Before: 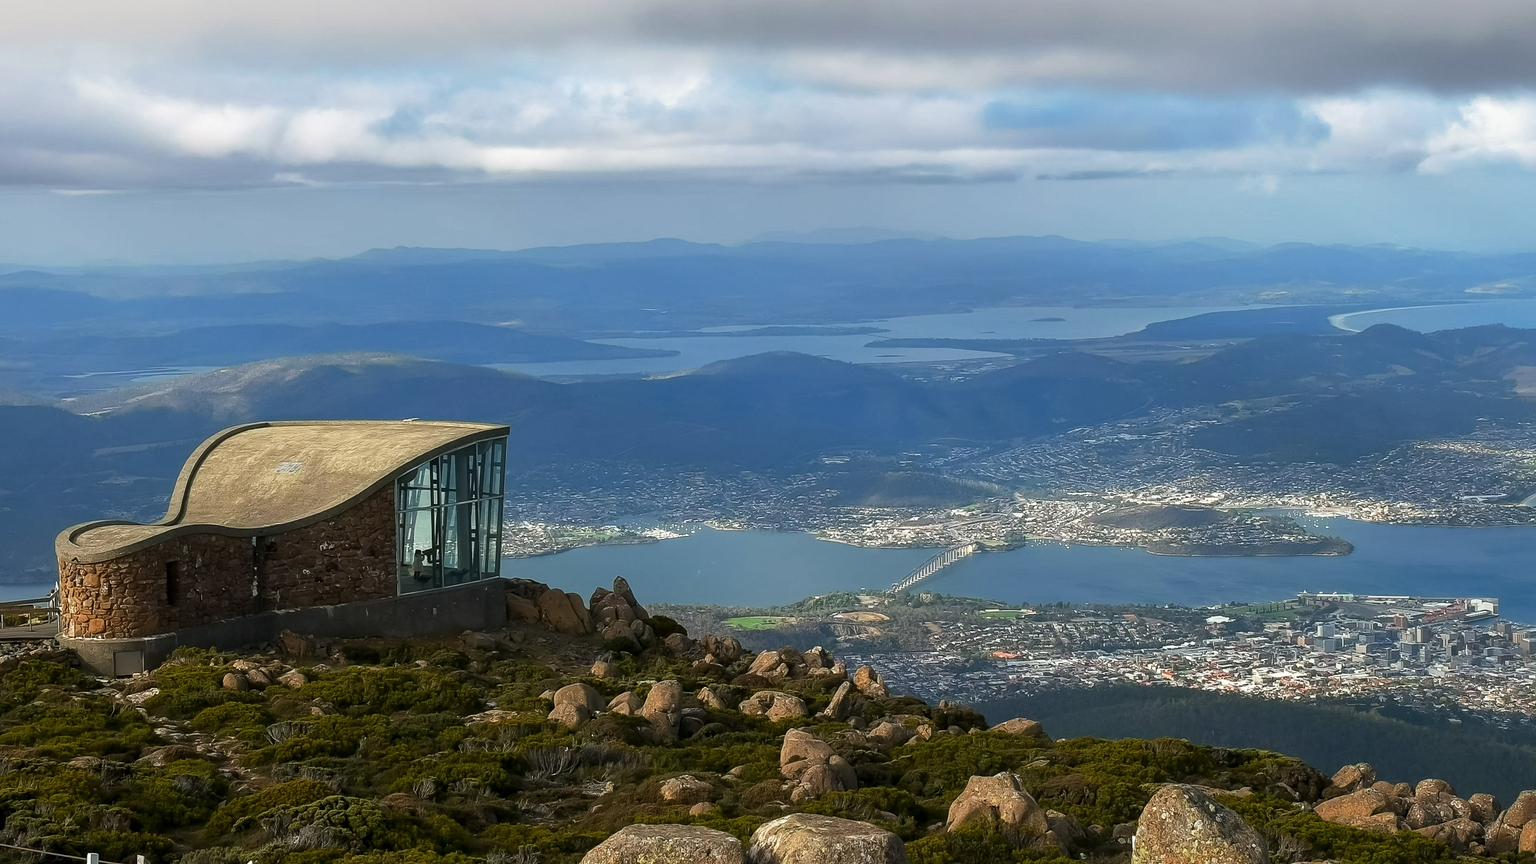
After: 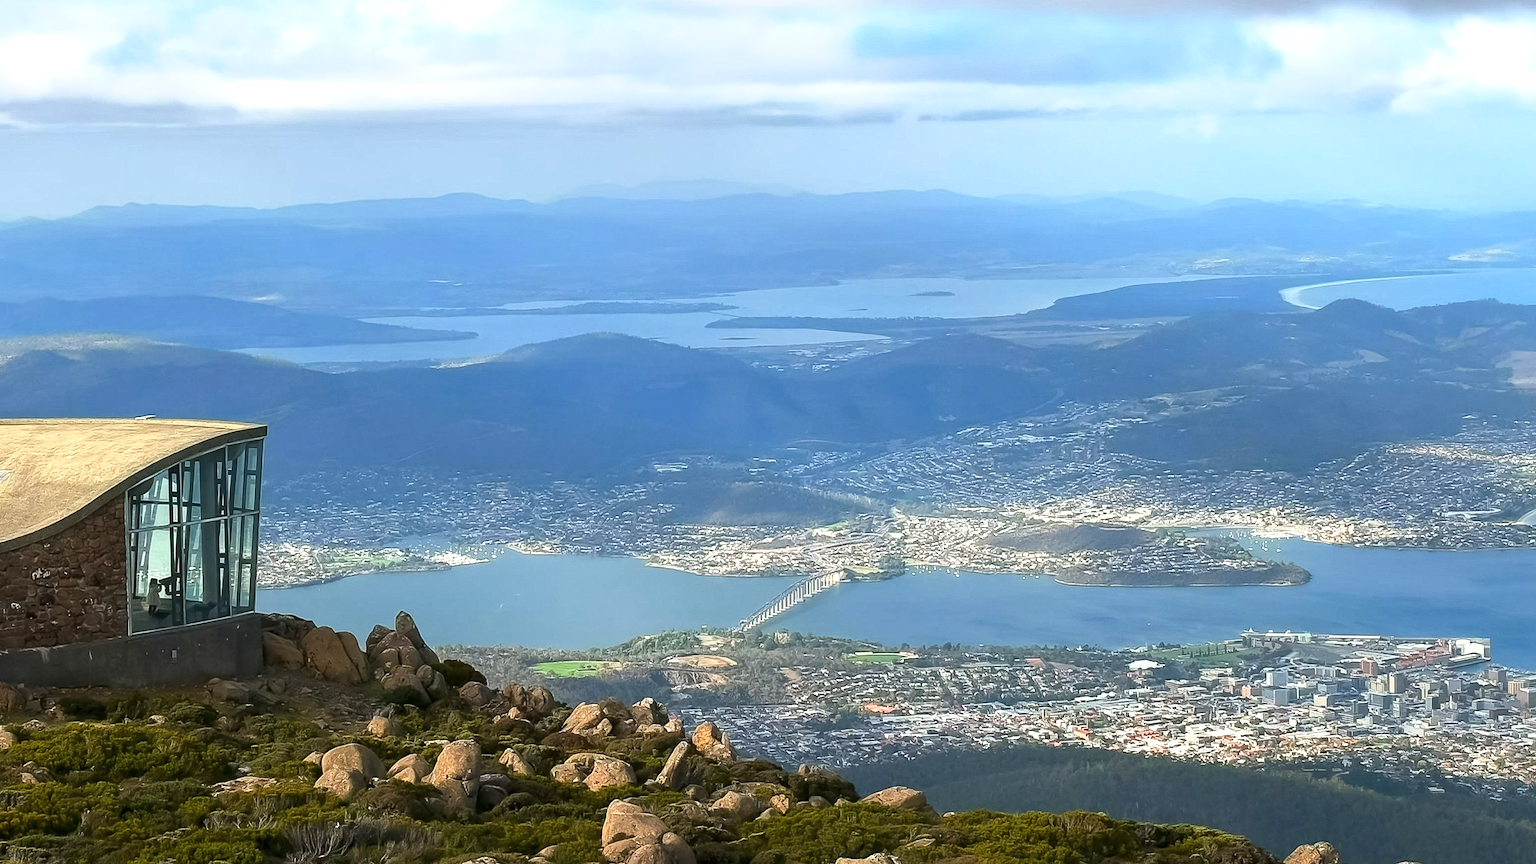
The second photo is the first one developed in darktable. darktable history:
base curve: curves: ch0 [(0, 0) (0.666, 0.806) (1, 1)]
exposure: black level correction 0, exposure 0.5 EV, compensate exposure bias true, compensate highlight preservation false
crop: left 19.159%, top 9.58%, bottom 9.58%
